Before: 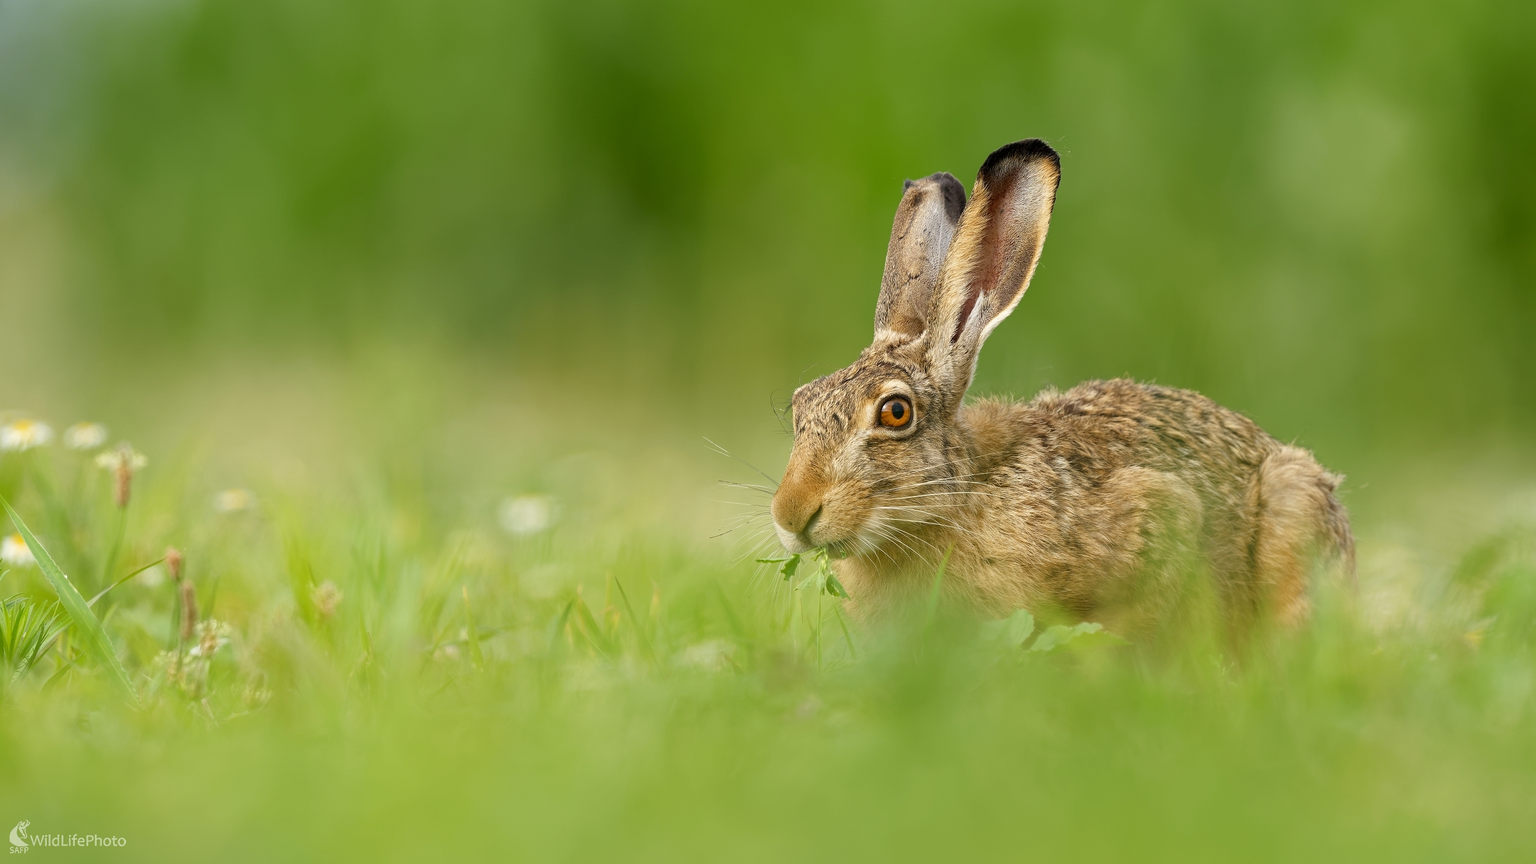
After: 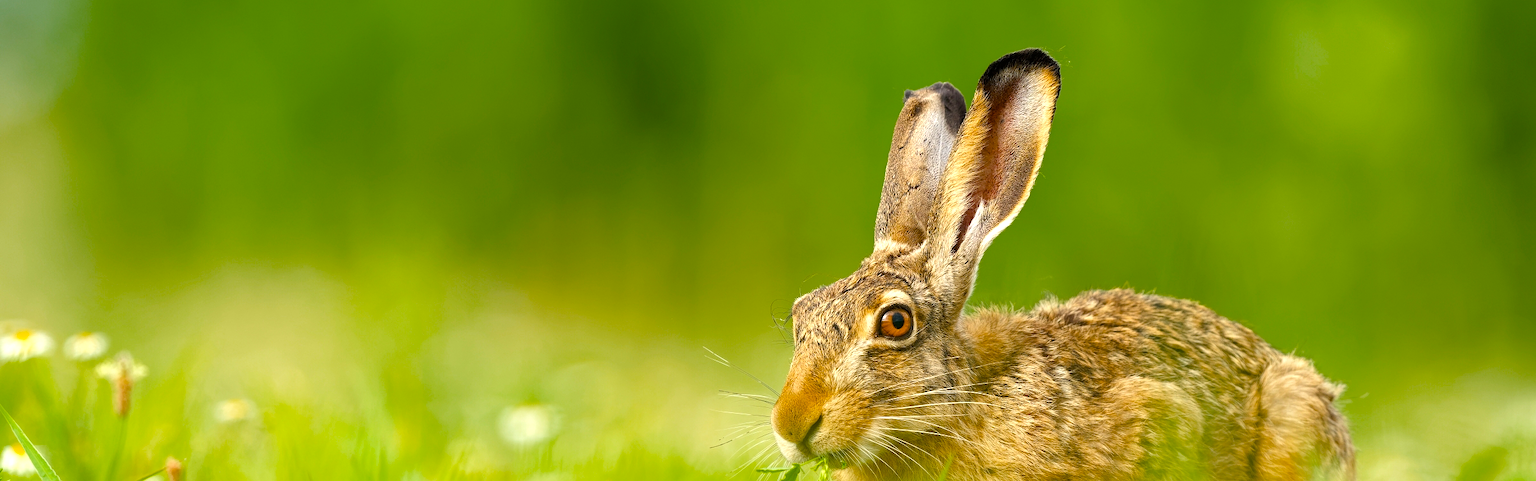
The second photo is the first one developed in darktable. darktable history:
crop and rotate: top 10.479%, bottom 33.672%
color balance rgb: shadows lift › luminance -19.588%, linear chroma grading › global chroma 8.929%, perceptual saturation grading › global saturation 19.857%, perceptual brilliance grading › global brilliance 29.576%, saturation formula JzAzBz (2021)
